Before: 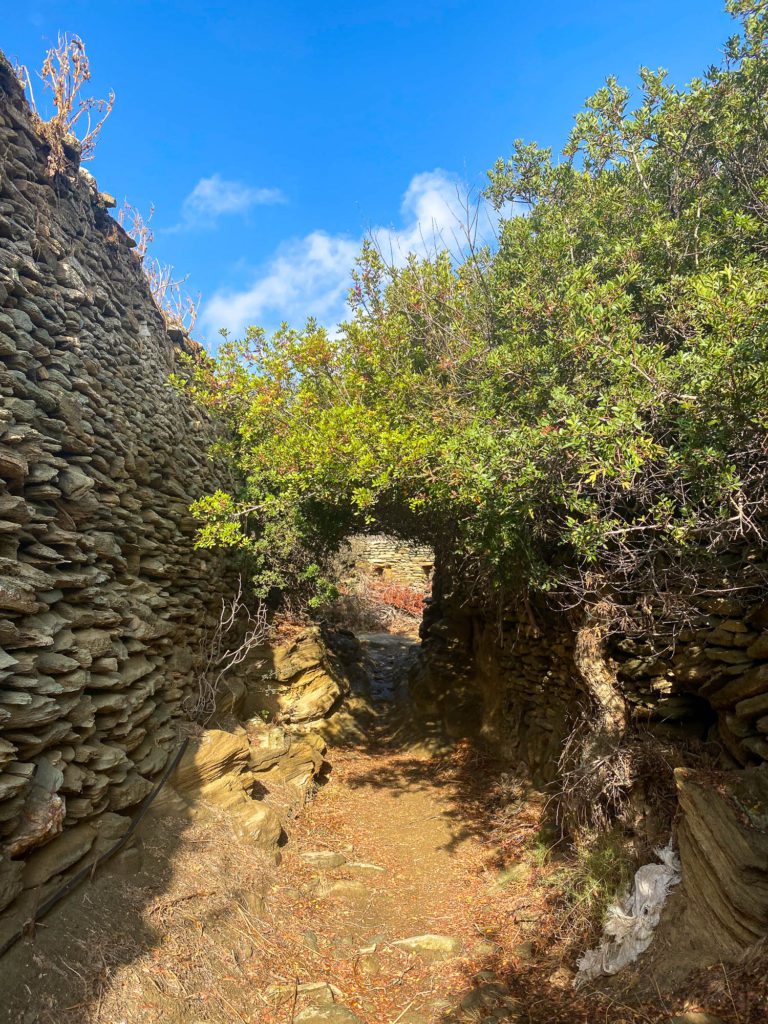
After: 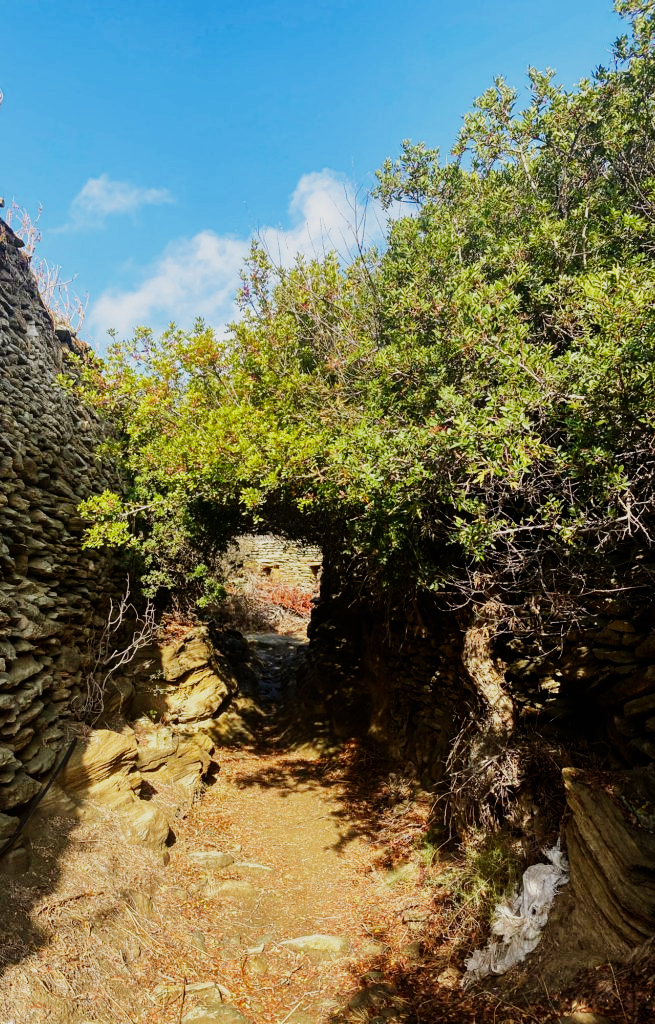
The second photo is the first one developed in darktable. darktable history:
crop and rotate: left 14.584%
sigmoid: contrast 1.8, skew -0.2, preserve hue 0%, red attenuation 0.1, red rotation 0.035, green attenuation 0.1, green rotation -0.017, blue attenuation 0.15, blue rotation -0.052, base primaries Rec2020
